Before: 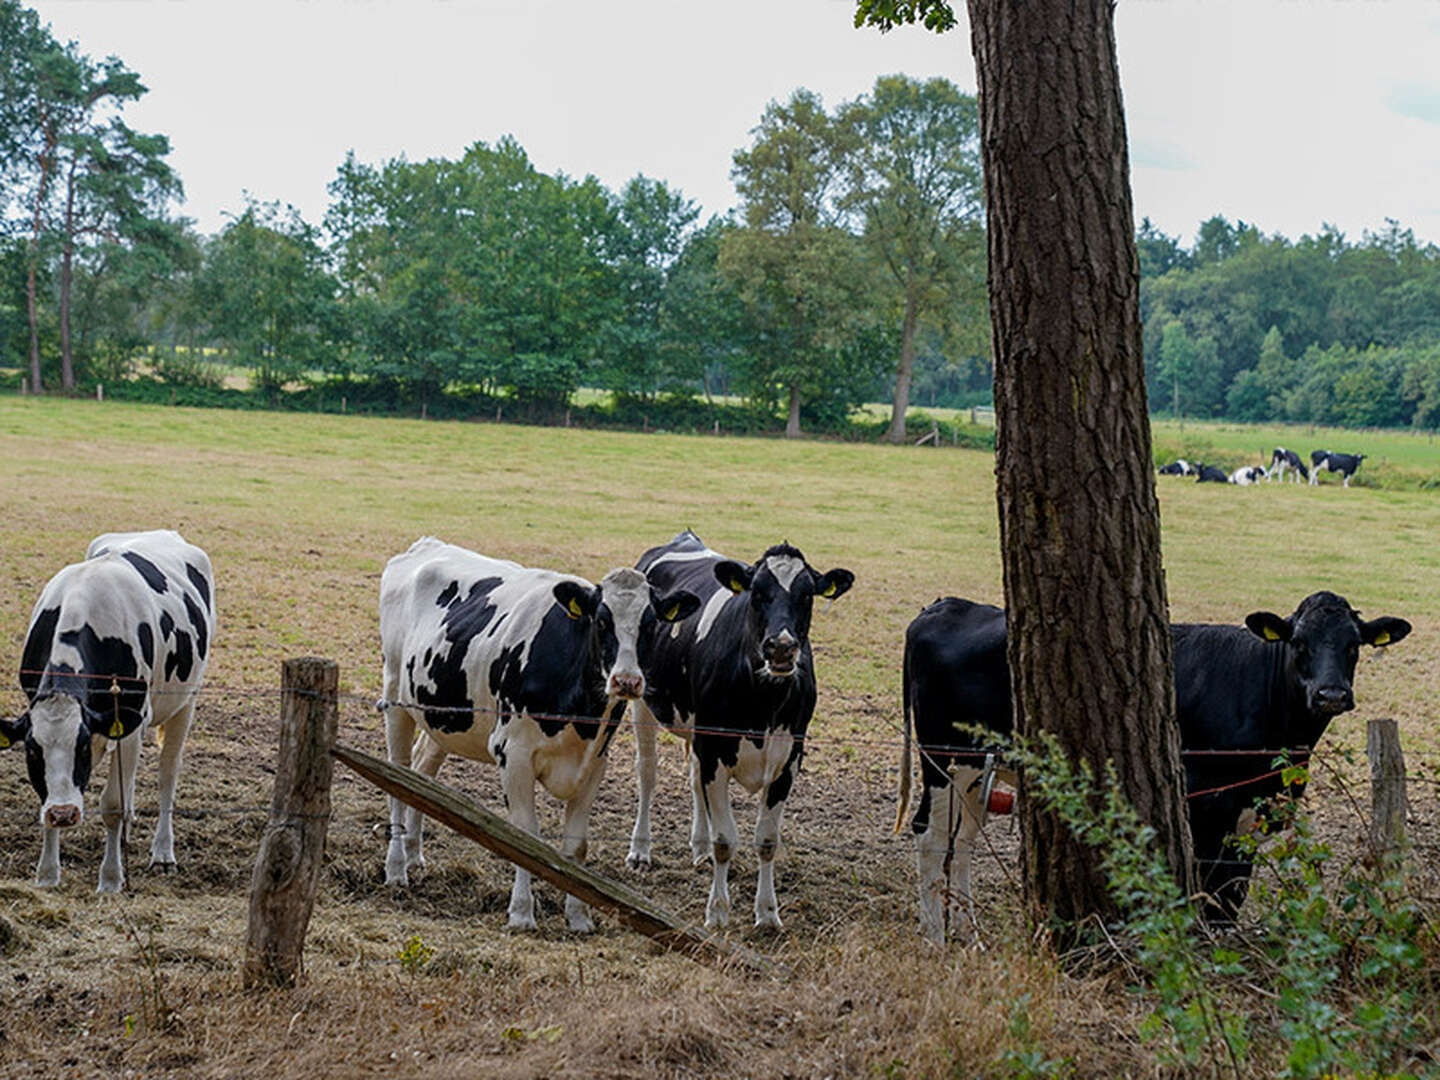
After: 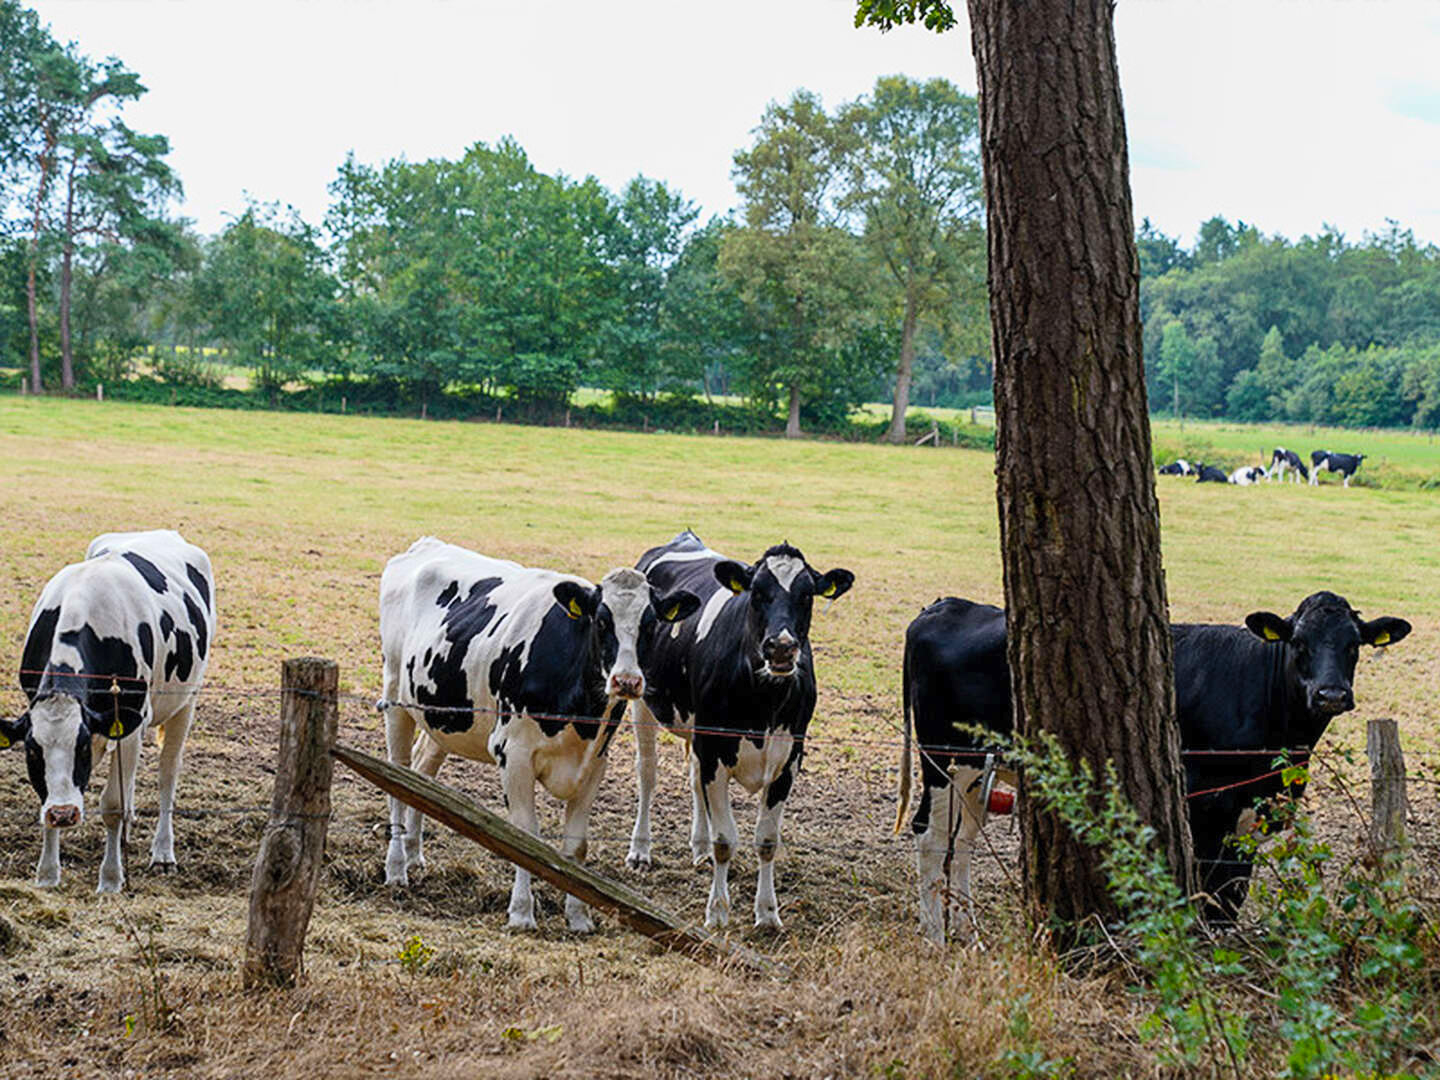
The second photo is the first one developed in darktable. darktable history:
contrast brightness saturation: contrast 0.203, brightness 0.167, saturation 0.226
